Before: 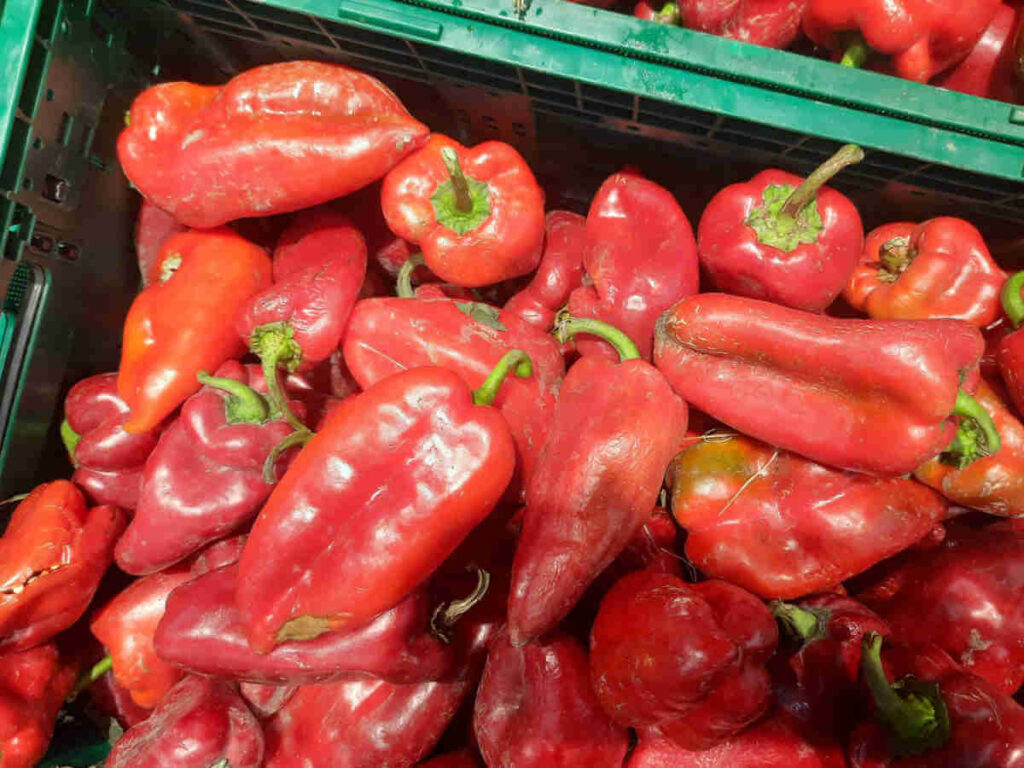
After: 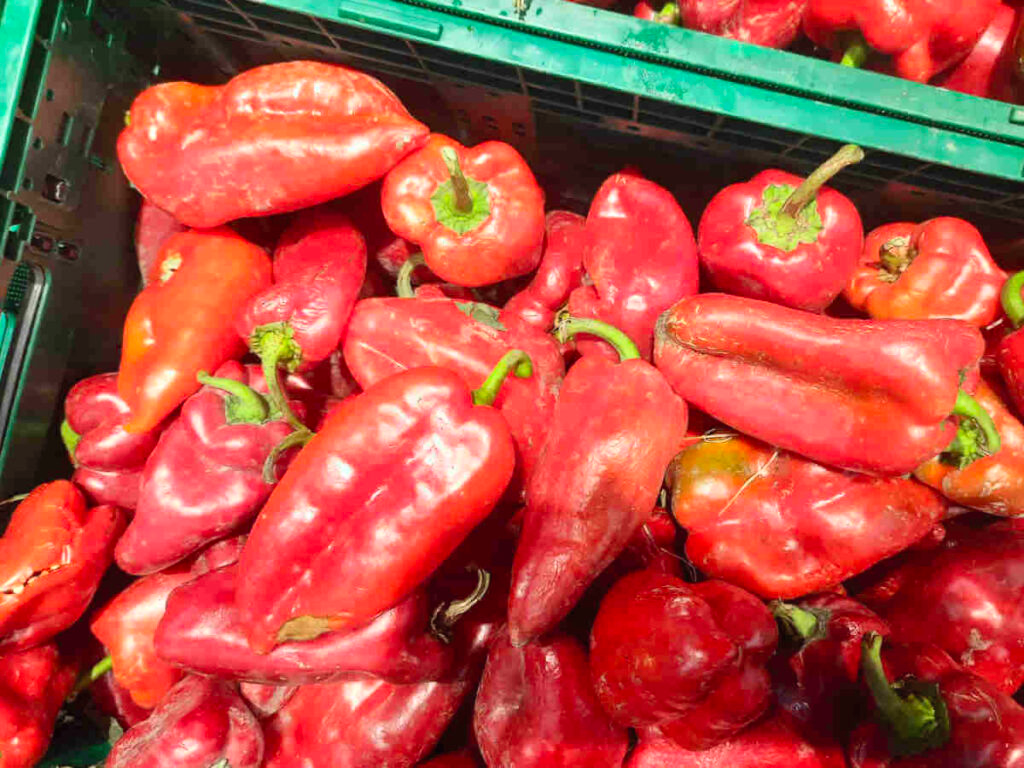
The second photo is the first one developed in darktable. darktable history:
contrast brightness saturation: contrast 0.199, brightness 0.167, saturation 0.223
shadows and highlights: shadows 52.75, soften with gaussian
